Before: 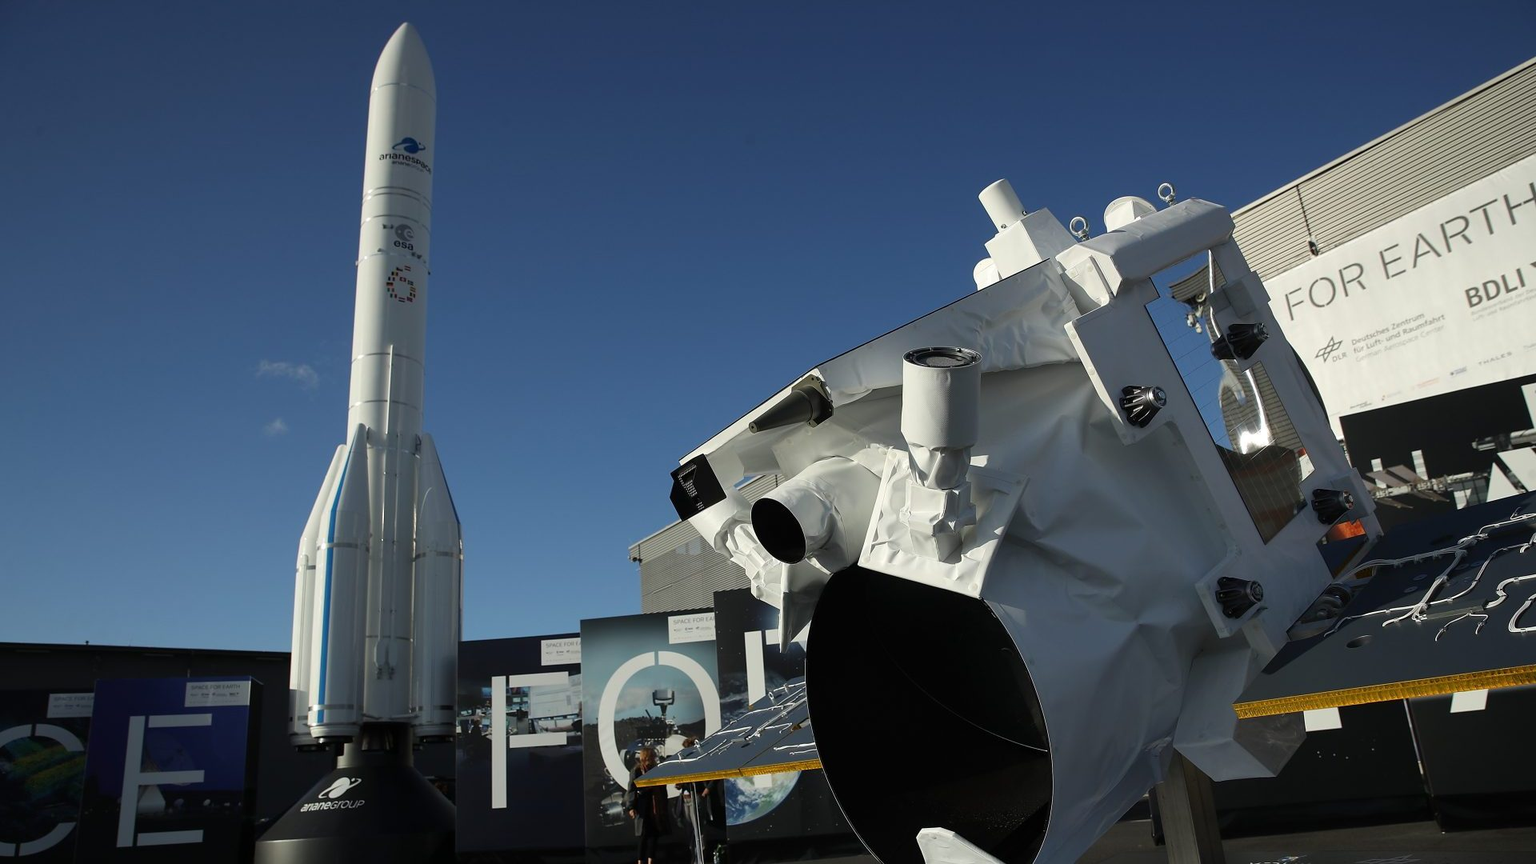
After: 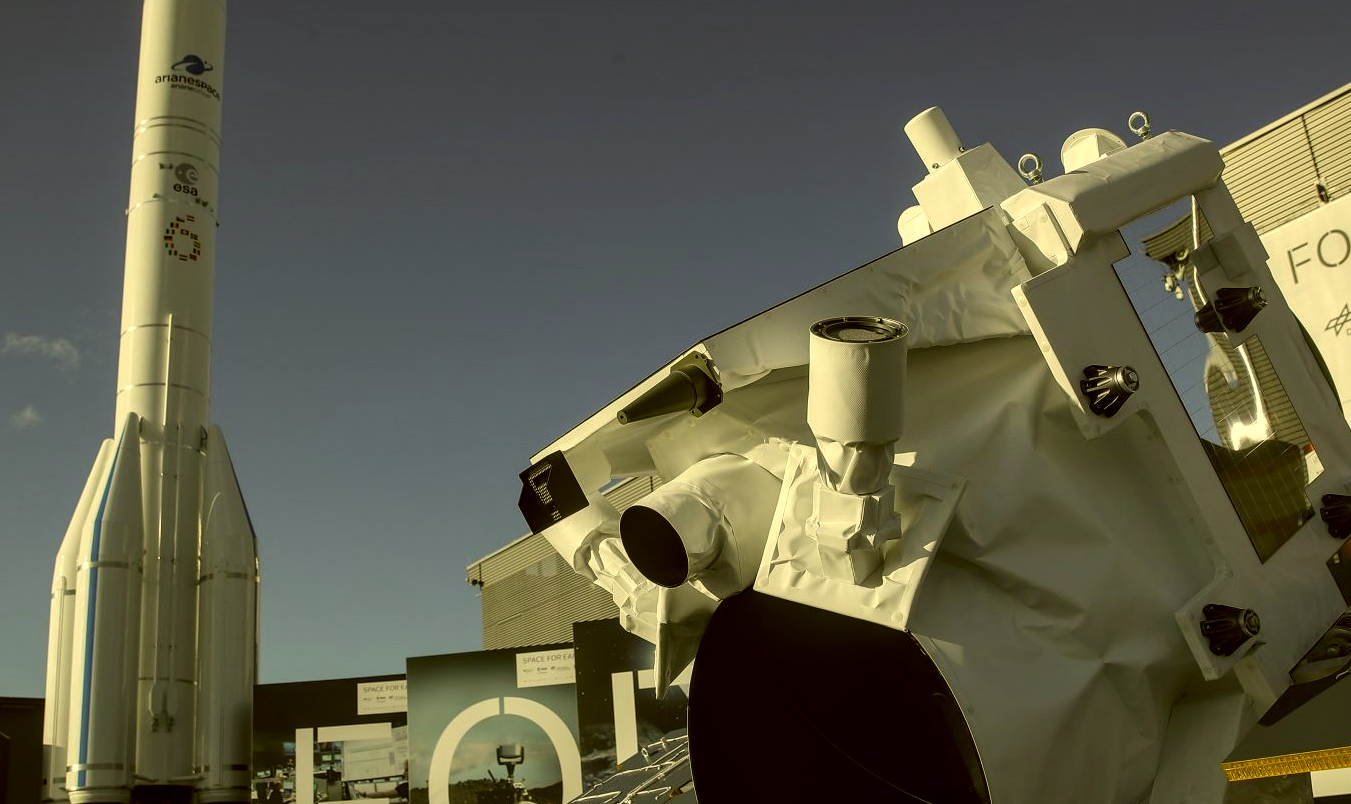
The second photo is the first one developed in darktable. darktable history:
crop and rotate: left 16.646%, top 10.965%, right 12.941%, bottom 14.539%
color correction: highlights a* 0.107, highlights b* 29.28, shadows a* -0.312, shadows b* 21.77
local contrast: detail 130%
